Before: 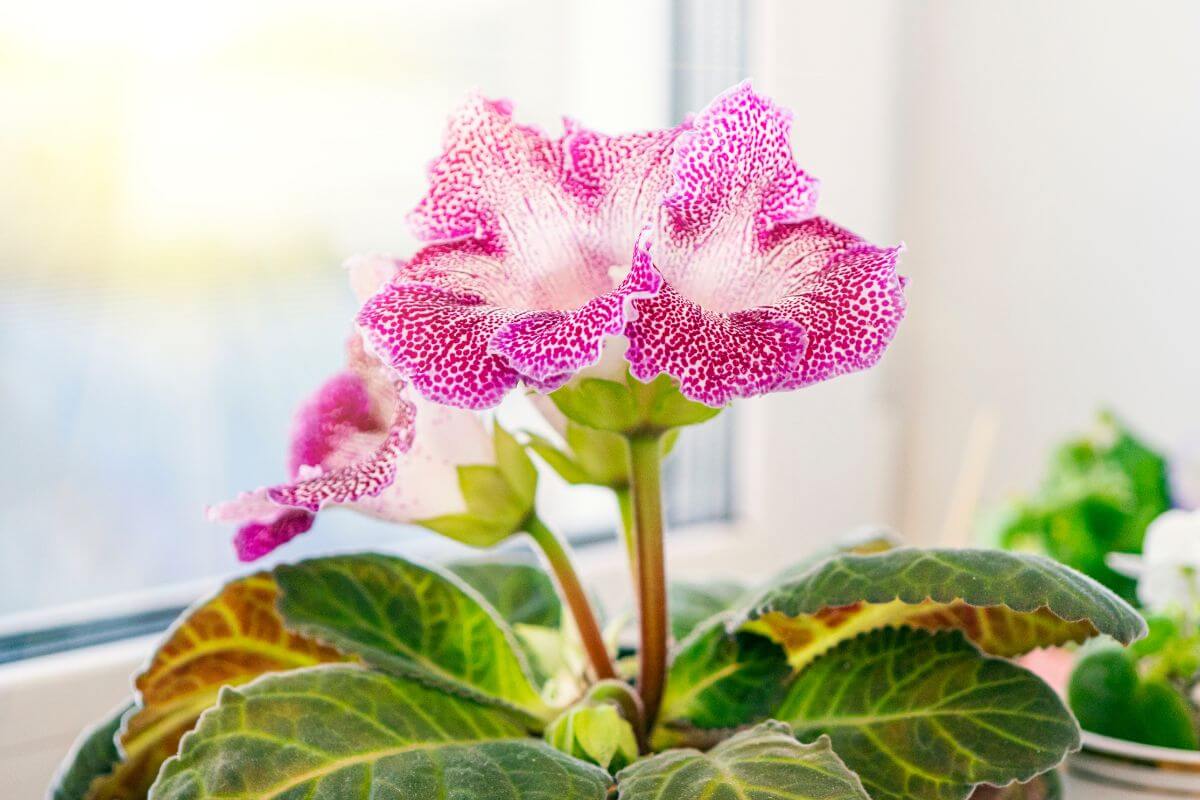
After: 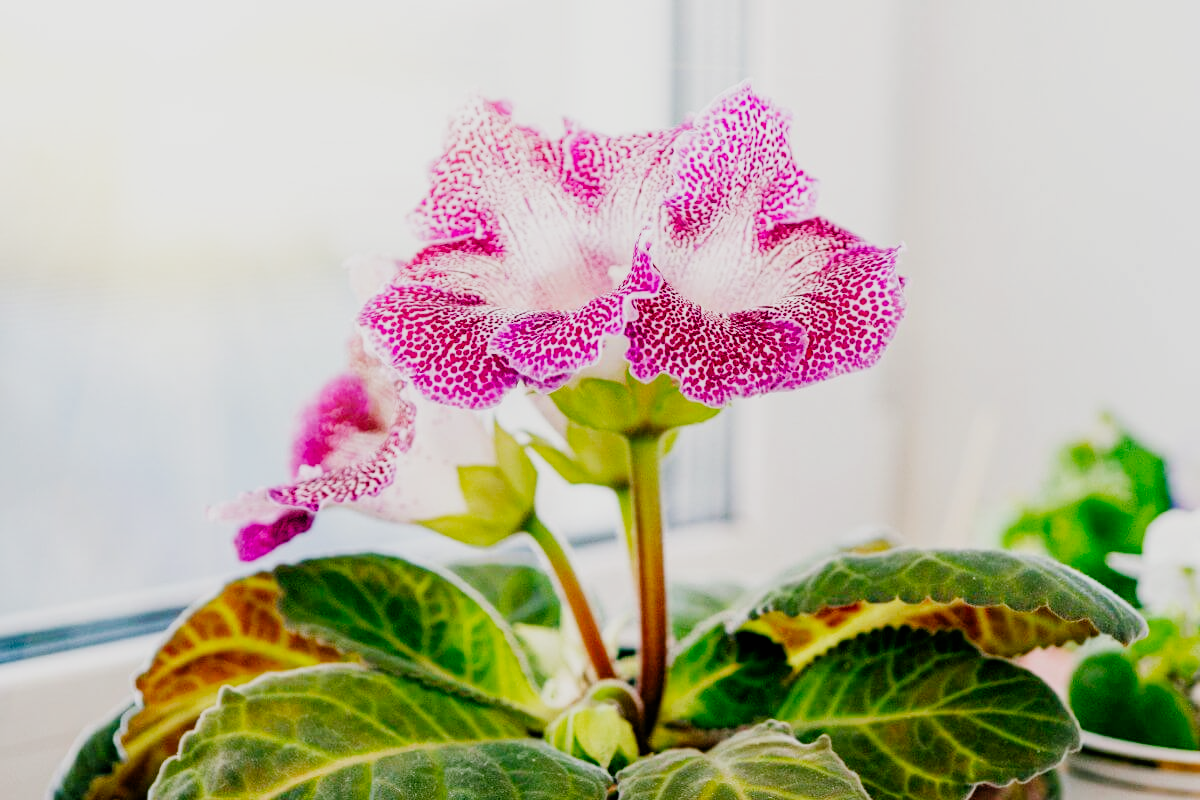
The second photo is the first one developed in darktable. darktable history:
filmic rgb: black relative exposure -5.09 EV, white relative exposure 3.95 EV, threshold 5.99 EV, hardness 2.89, contrast 1.3, add noise in highlights 0.001, preserve chrominance no, color science v3 (2019), use custom middle-gray values true, contrast in highlights soft, enable highlight reconstruction true
